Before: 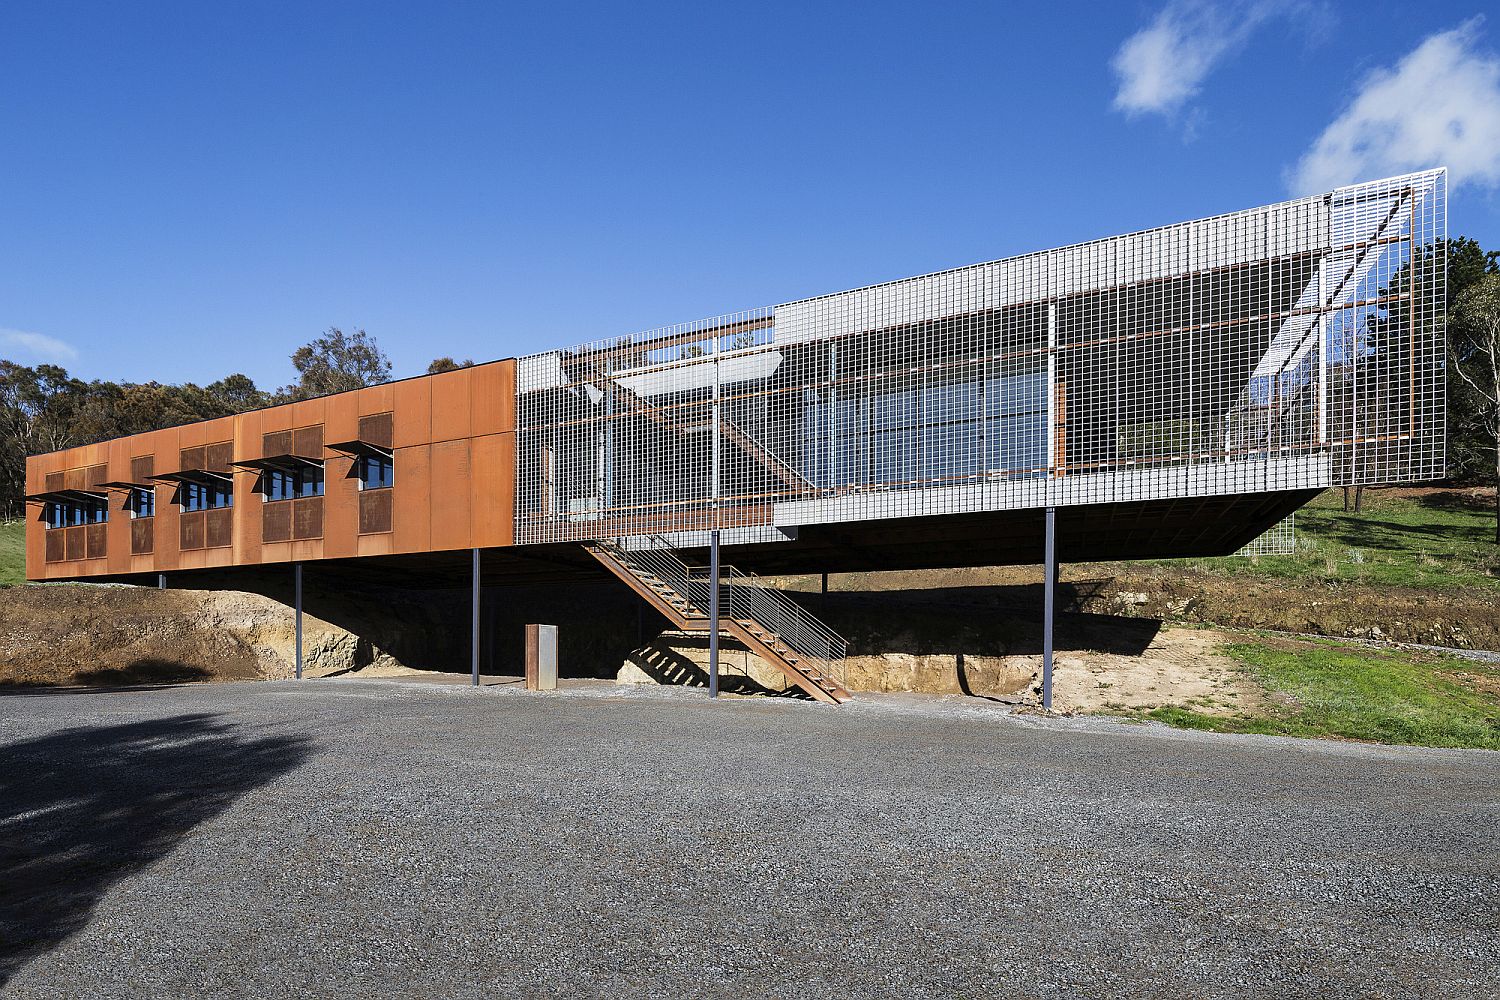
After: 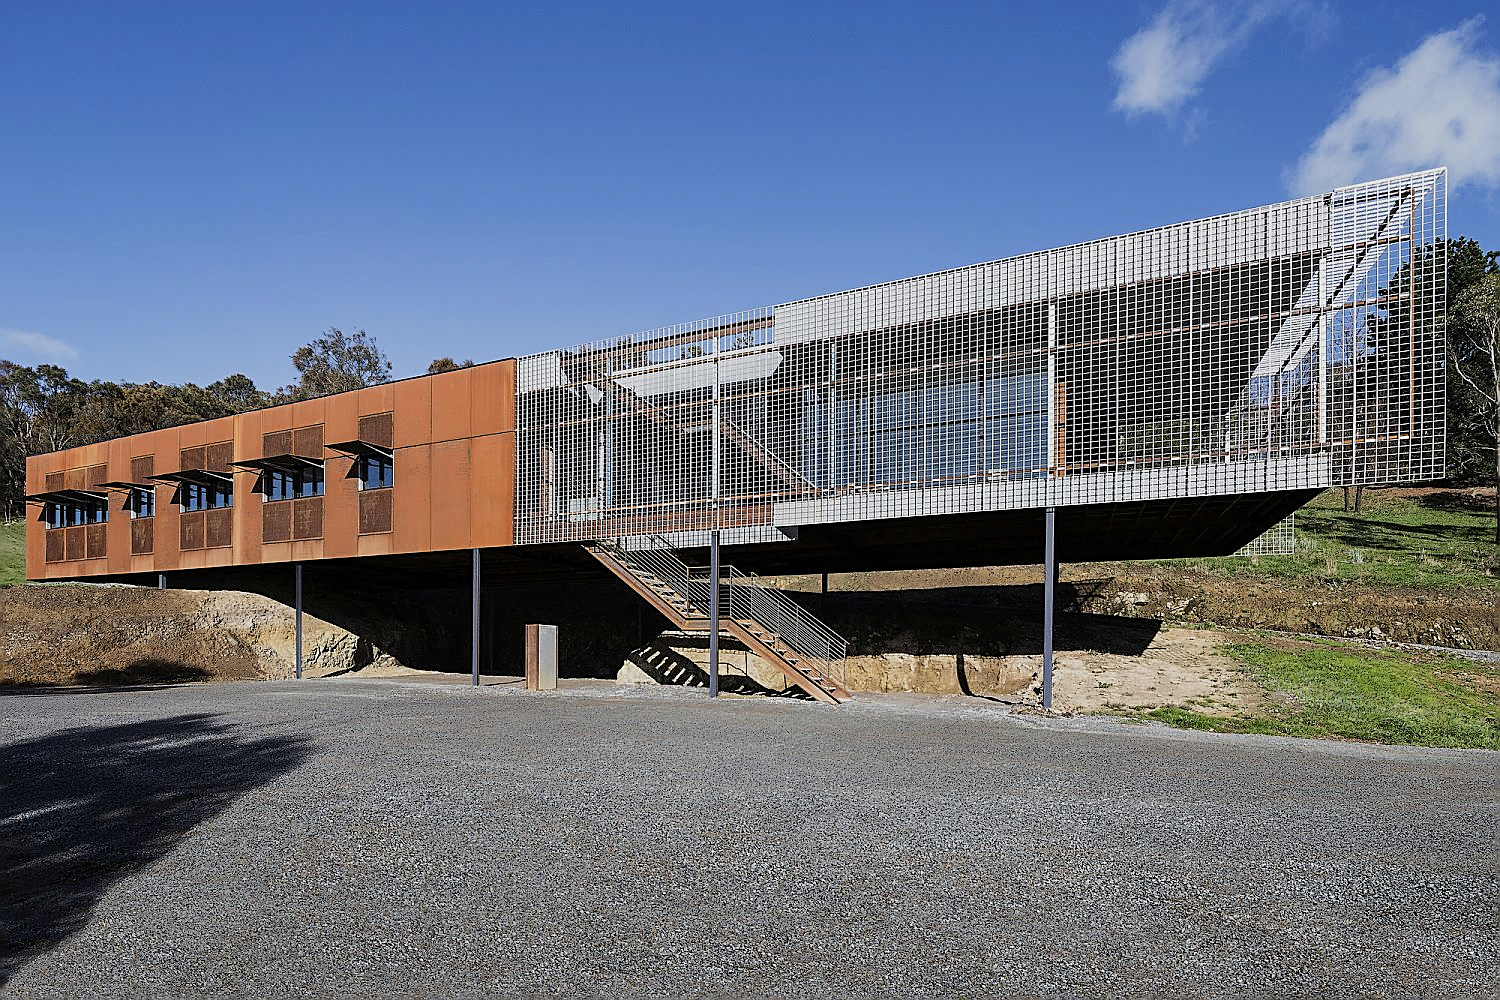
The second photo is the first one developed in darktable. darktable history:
filmic rgb: black relative exposure -15.14 EV, white relative exposure 3 EV, target black luminance 0%, hardness 9.29, latitude 98.68%, contrast 0.914, shadows ↔ highlights balance 0.326%
sharpen: on, module defaults
